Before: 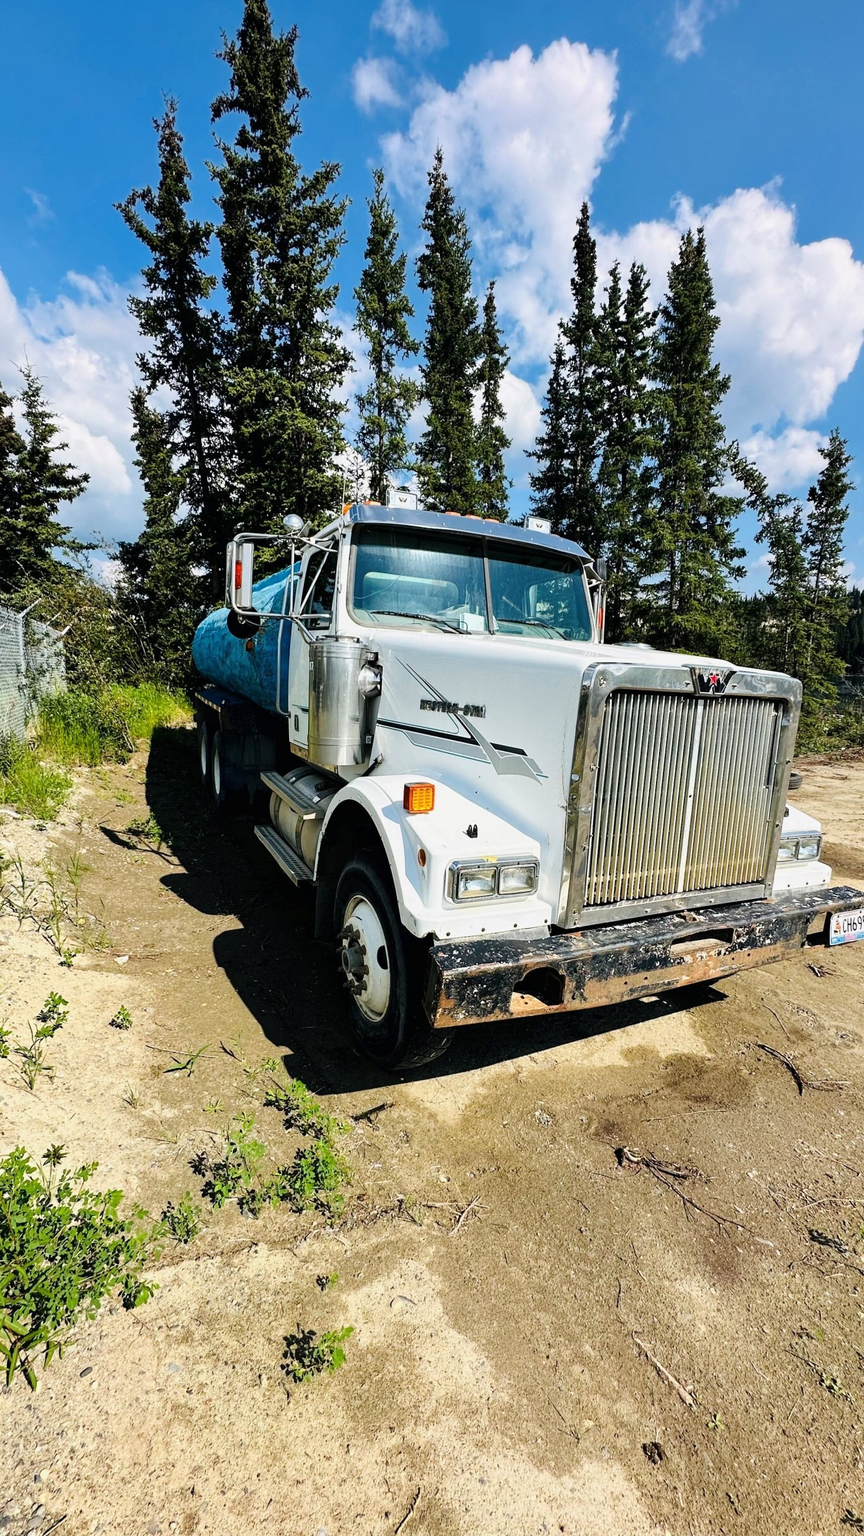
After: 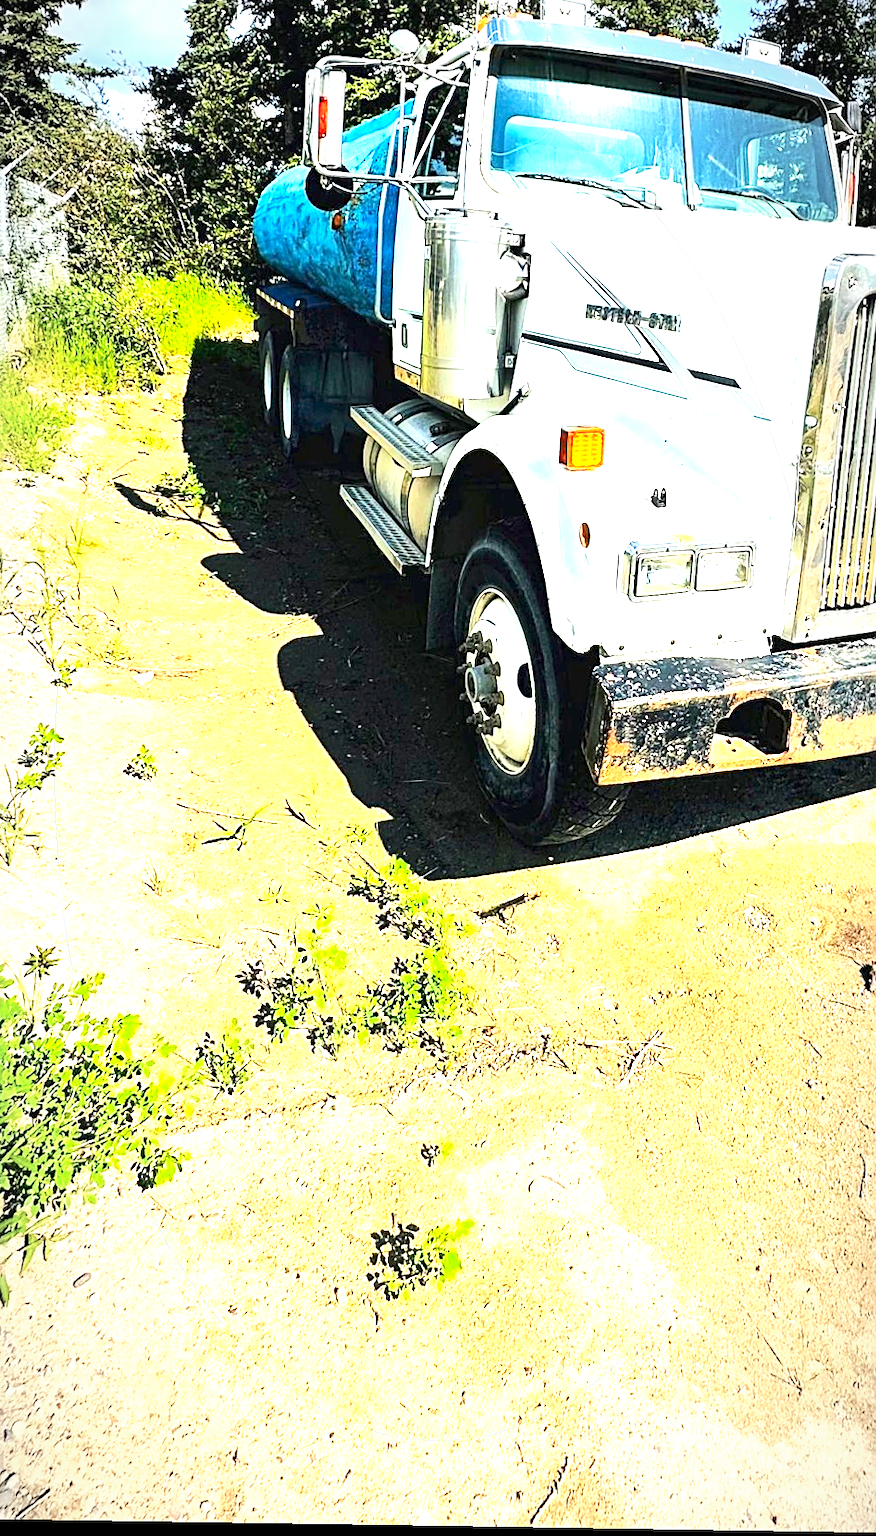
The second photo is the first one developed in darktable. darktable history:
contrast brightness saturation: contrast 0.197, brightness 0.163, saturation 0.218
exposure: exposure 2 EV, compensate highlight preservation false
sharpen: on, module defaults
crop and rotate: angle -0.881°, left 3.718%, top 32.194%, right 28.749%
vignetting: fall-off start 87.41%, automatic ratio true, unbound false
